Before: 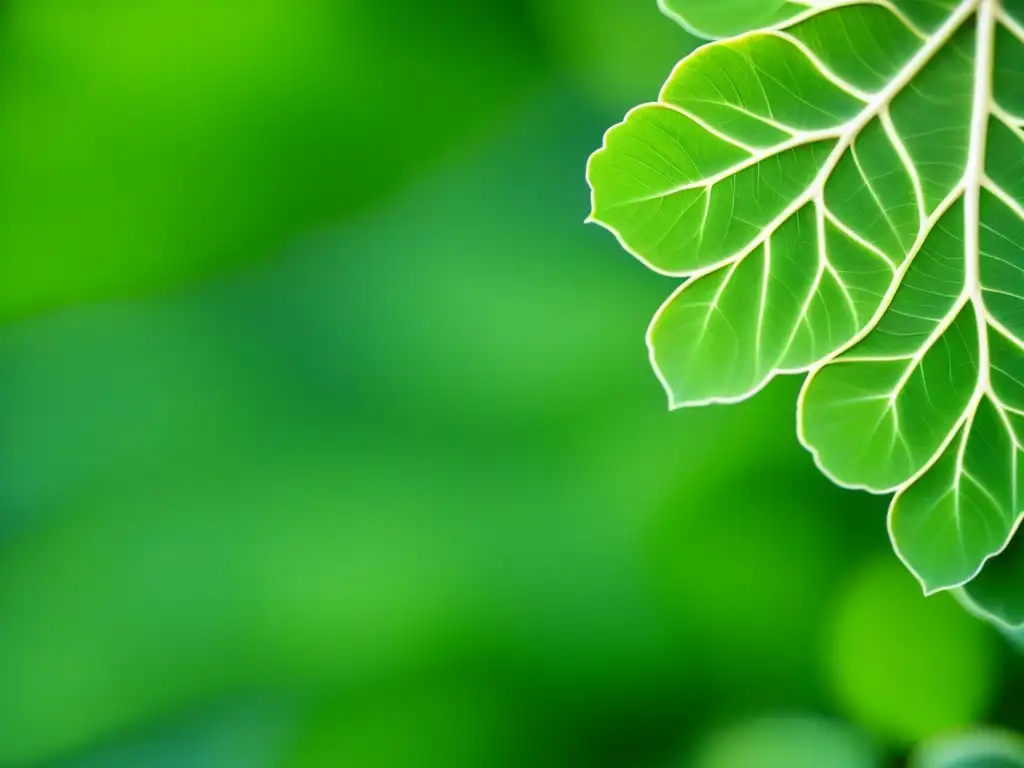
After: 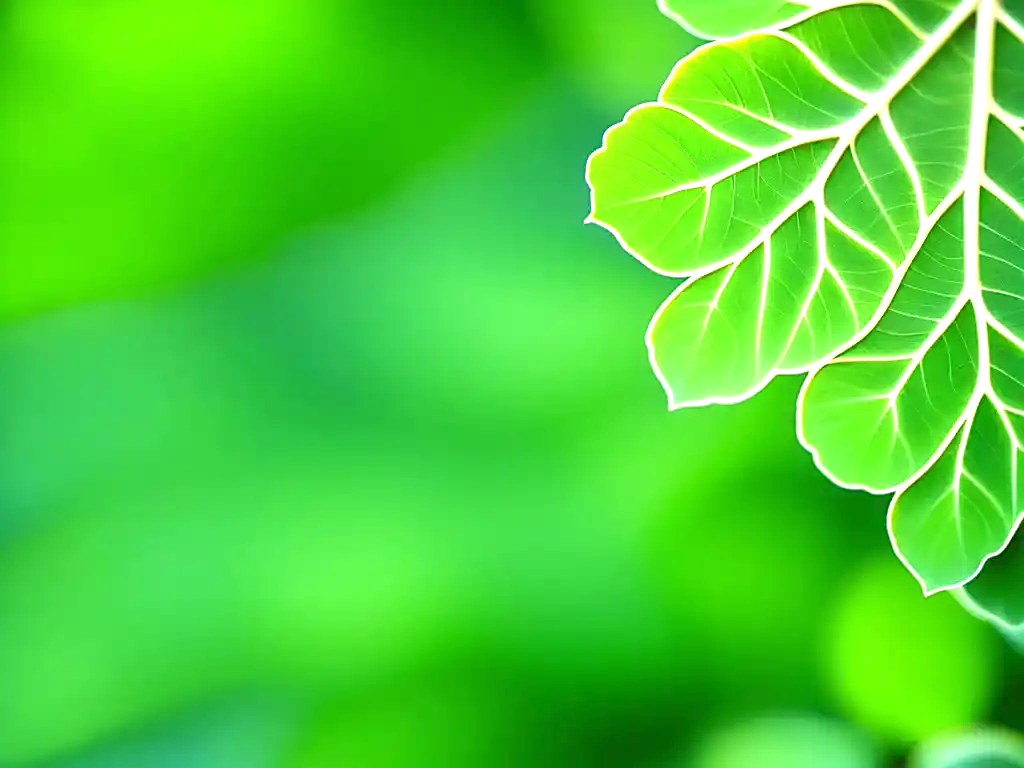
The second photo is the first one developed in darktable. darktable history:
sharpen: on, module defaults
exposure: black level correction 0, exposure 0.953 EV, compensate highlight preservation false
